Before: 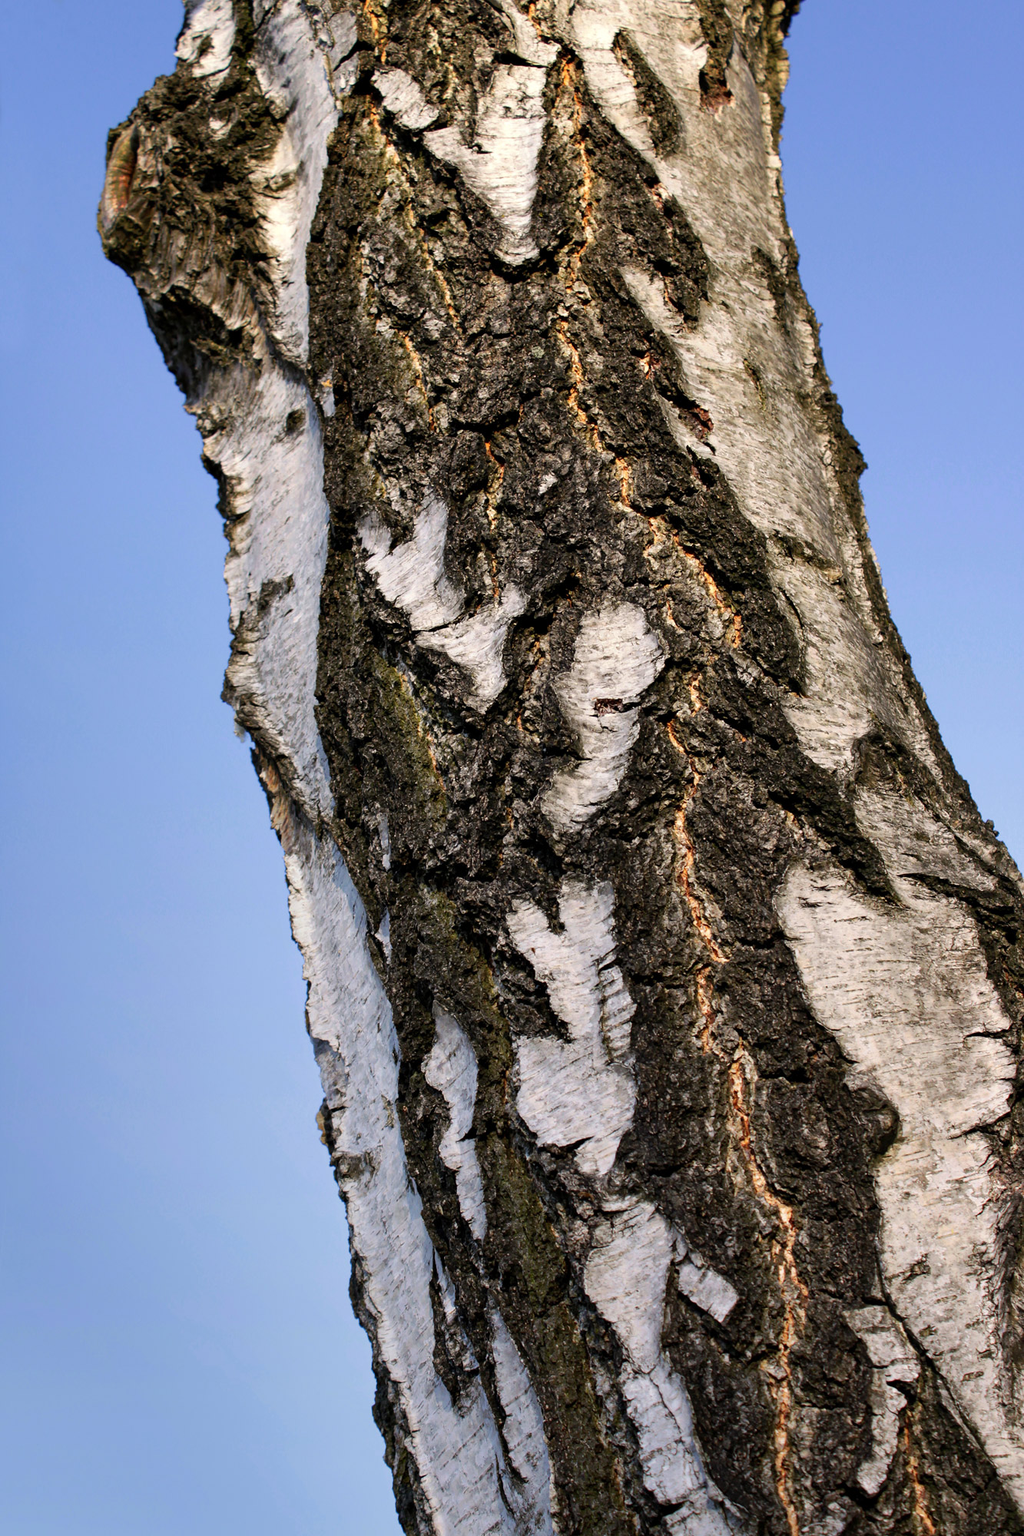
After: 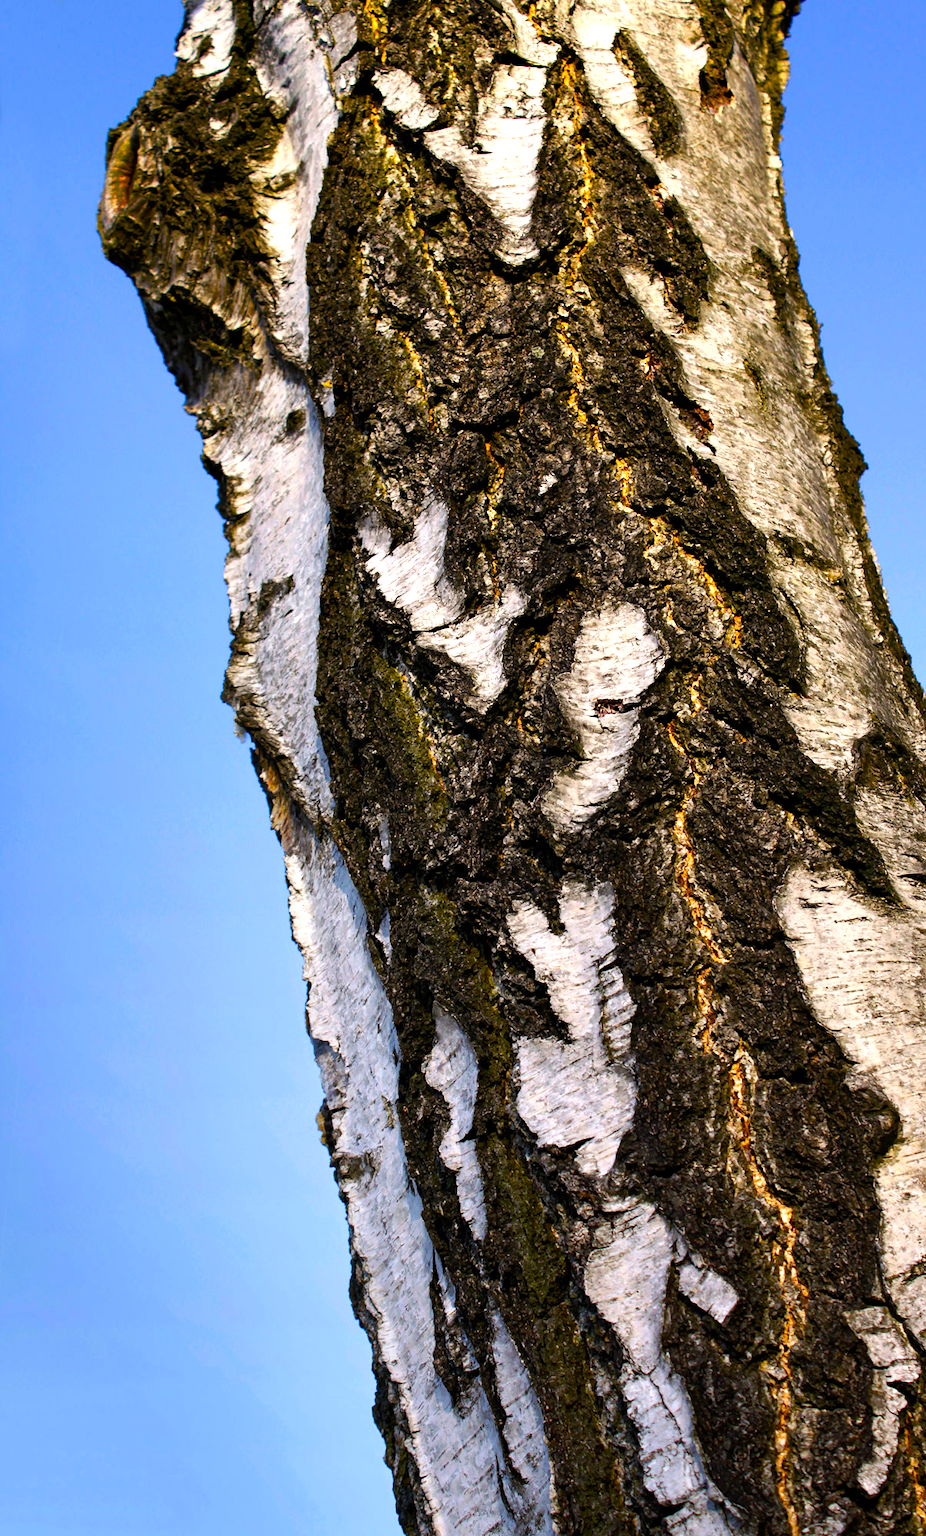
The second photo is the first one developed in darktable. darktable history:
crop: right 9.509%, bottom 0.031%
color balance rgb: linear chroma grading › global chroma 9%, perceptual saturation grading › global saturation 36%, perceptual saturation grading › shadows 35%, perceptual brilliance grading › global brilliance 15%, perceptual brilliance grading › shadows -35%, global vibrance 15%
contrast brightness saturation: saturation -0.05
